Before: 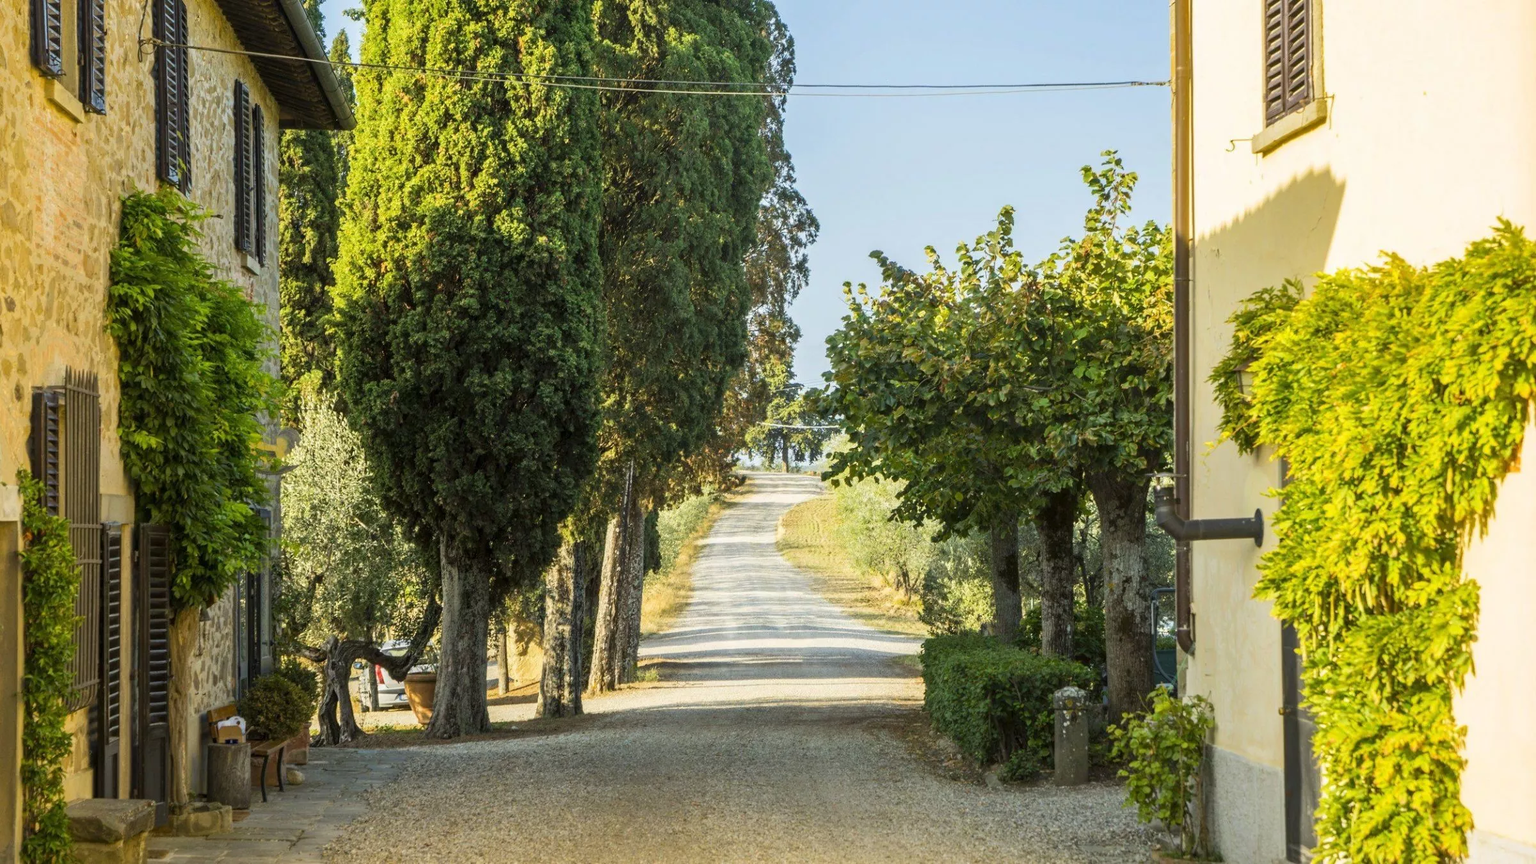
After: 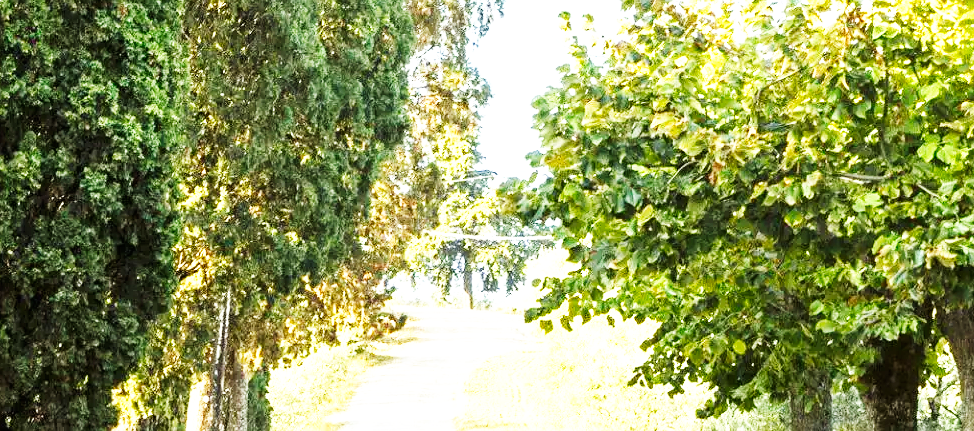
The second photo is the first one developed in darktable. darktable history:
exposure: black level correction 0, exposure 0.95 EV, compensate highlight preservation false
sharpen: amount 0.206
base curve: curves: ch0 [(0, 0) (0.007, 0.004) (0.027, 0.03) (0.046, 0.07) (0.207, 0.54) (0.442, 0.872) (0.673, 0.972) (1, 1)], preserve colors none
crop: left 31.656%, top 31.818%, right 27.749%, bottom 36.222%
